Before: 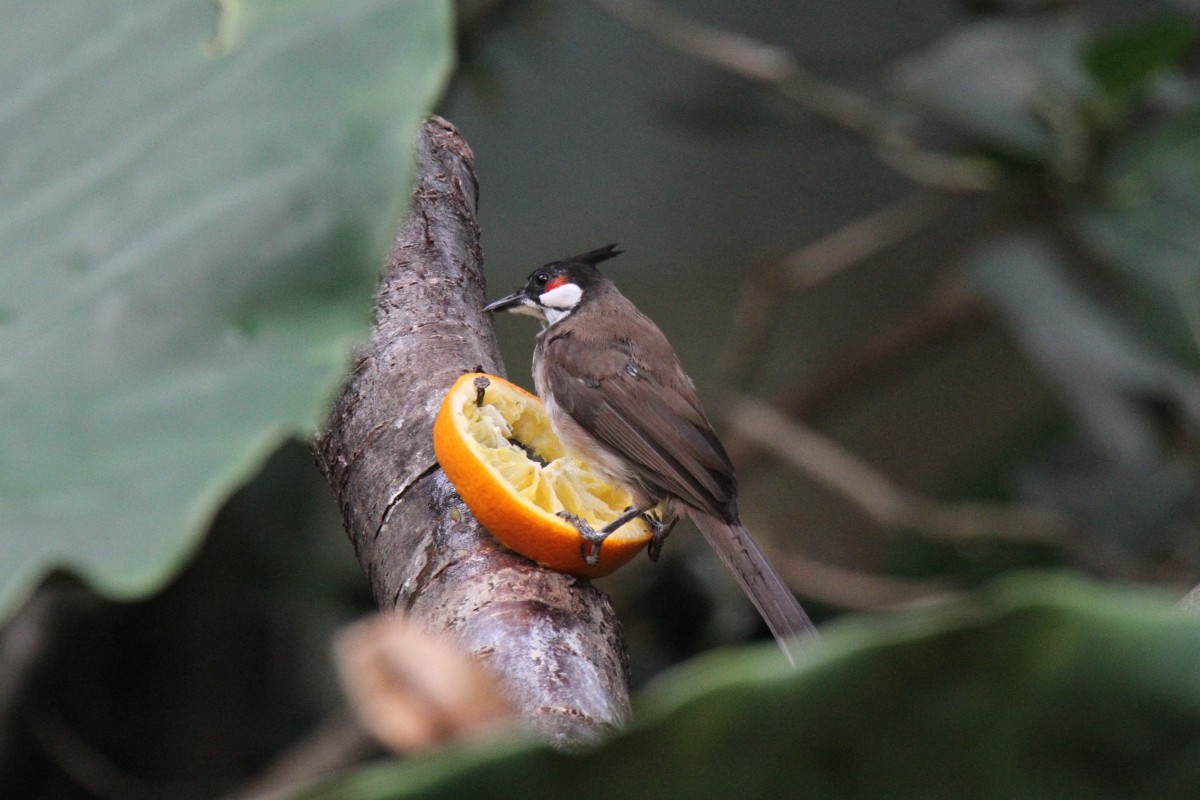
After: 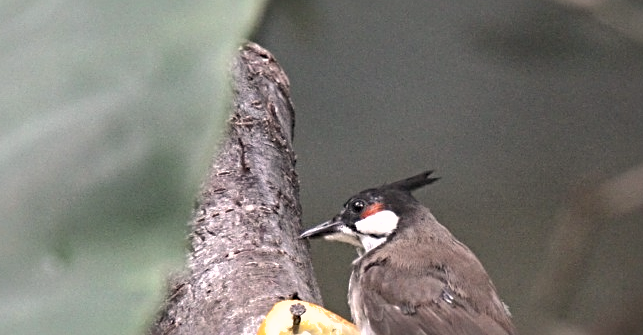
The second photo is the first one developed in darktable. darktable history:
crop: left 15.342%, top 9.199%, right 31.065%, bottom 48.857%
shadows and highlights: on, module defaults
color correction: highlights a* 5.58, highlights b* 5.24, saturation 0.657
sharpen: radius 3.976
exposure: black level correction 0, exposure 0.695 EV, compensate highlight preservation false
